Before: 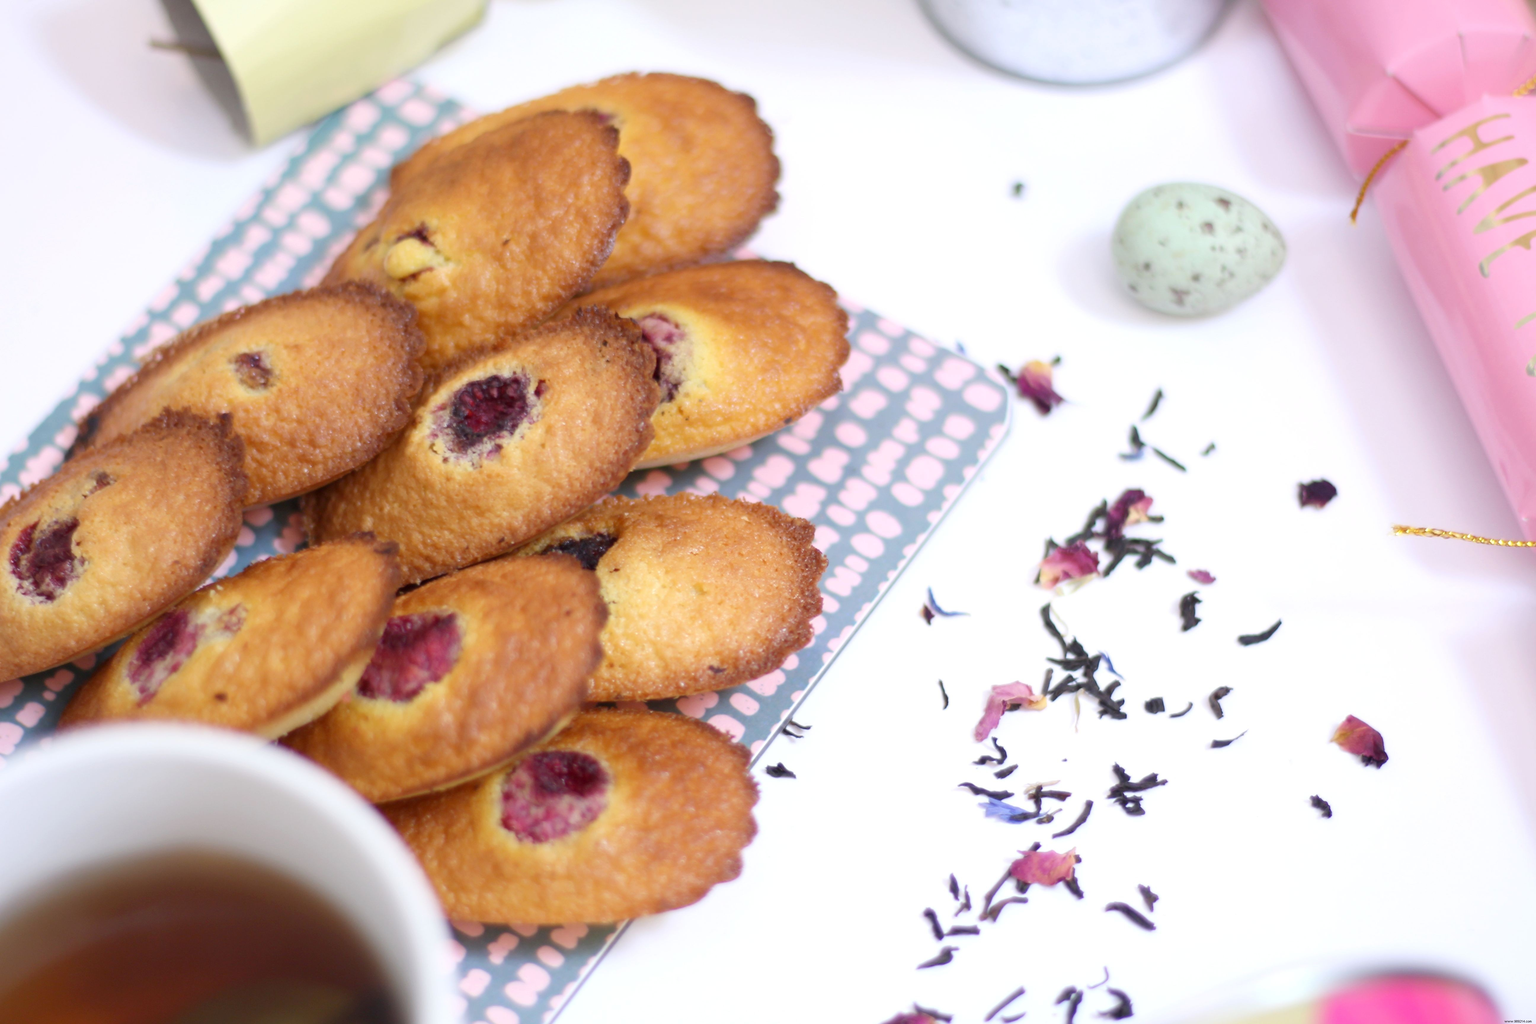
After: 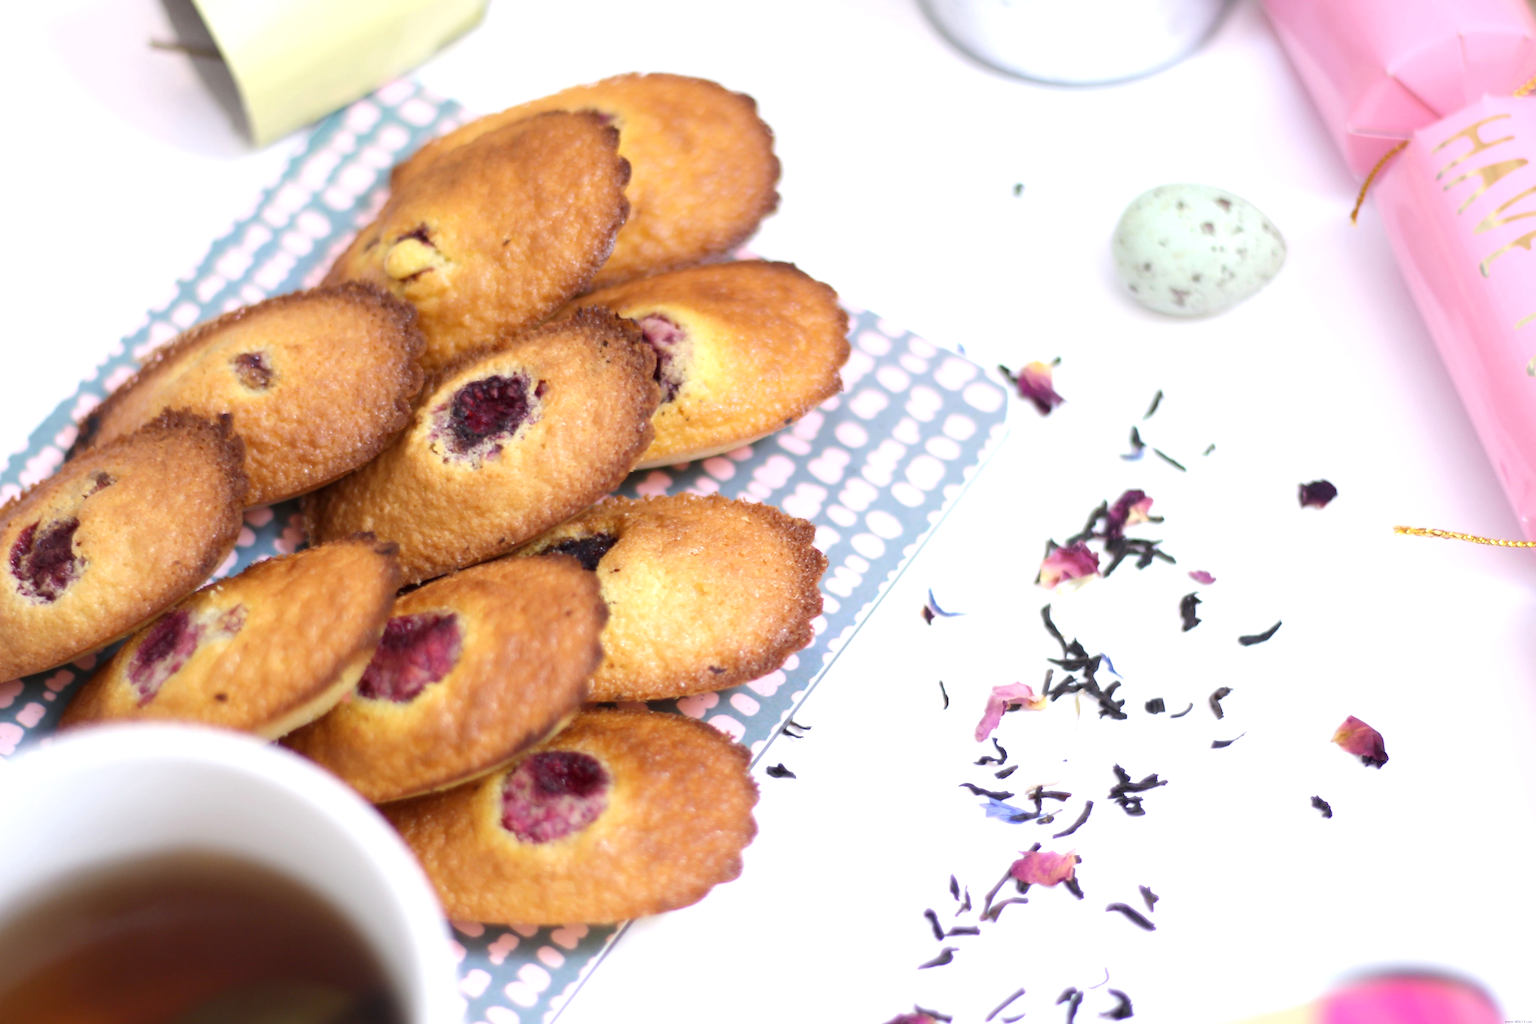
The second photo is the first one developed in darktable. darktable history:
tone equalizer: -8 EV -0.417 EV, -7 EV -0.389 EV, -6 EV -0.333 EV, -5 EV -0.222 EV, -3 EV 0.222 EV, -2 EV 0.333 EV, -1 EV 0.389 EV, +0 EV 0.417 EV, edges refinement/feathering 500, mask exposure compensation -1.57 EV, preserve details no
color balance rgb: saturation formula JzAzBz (2021)
